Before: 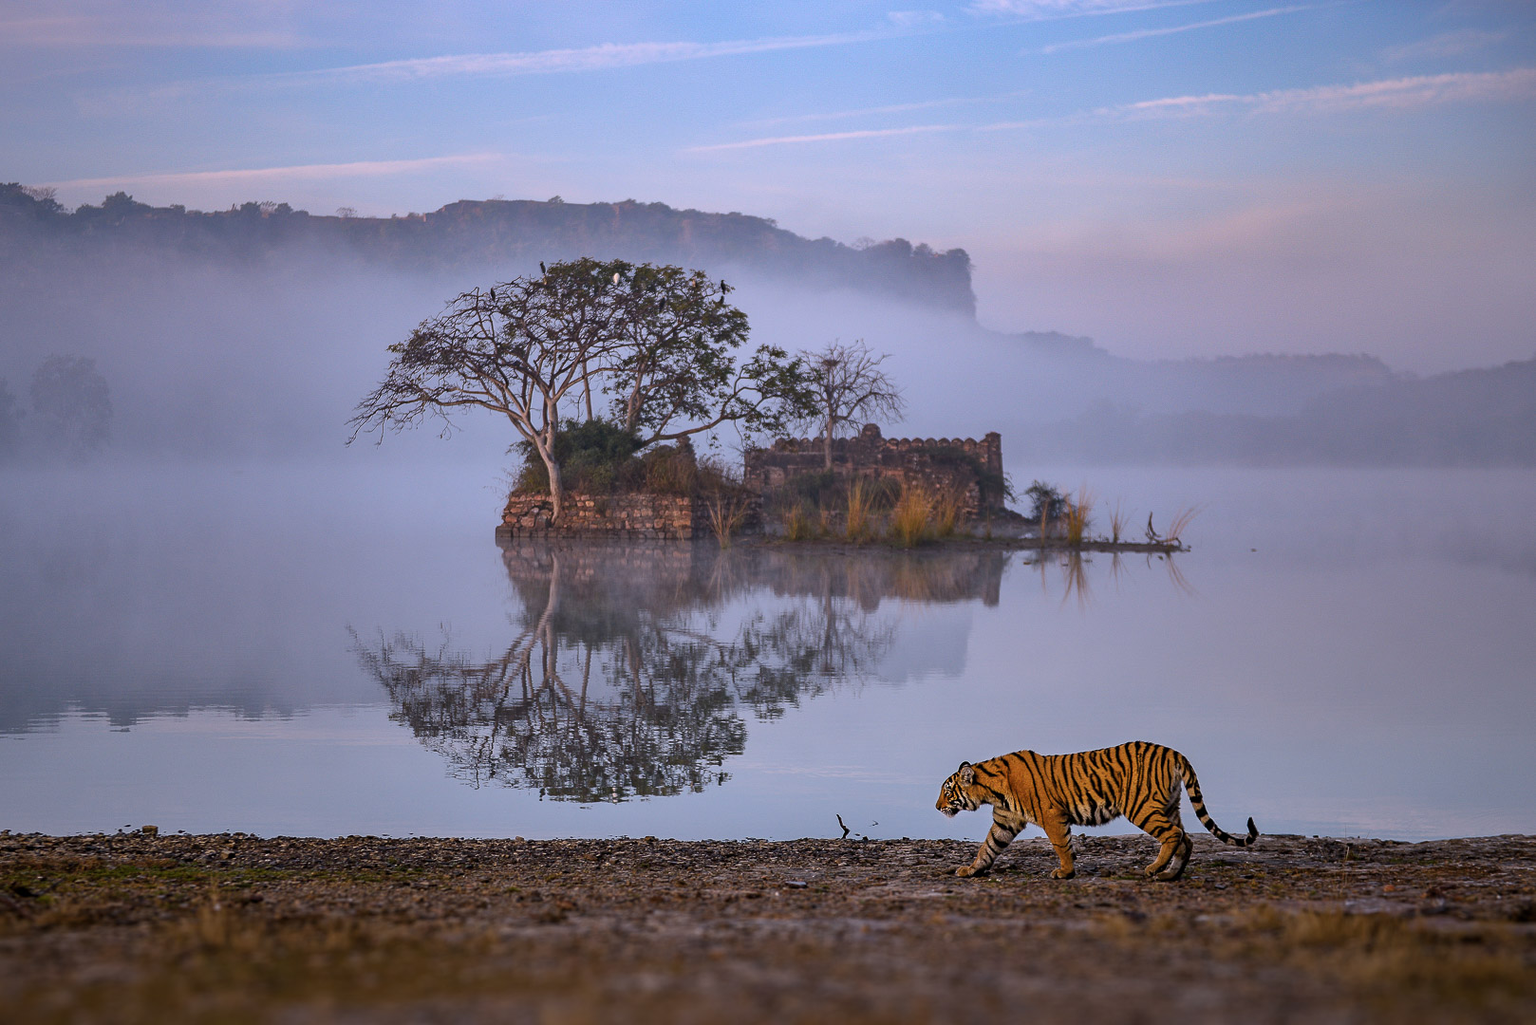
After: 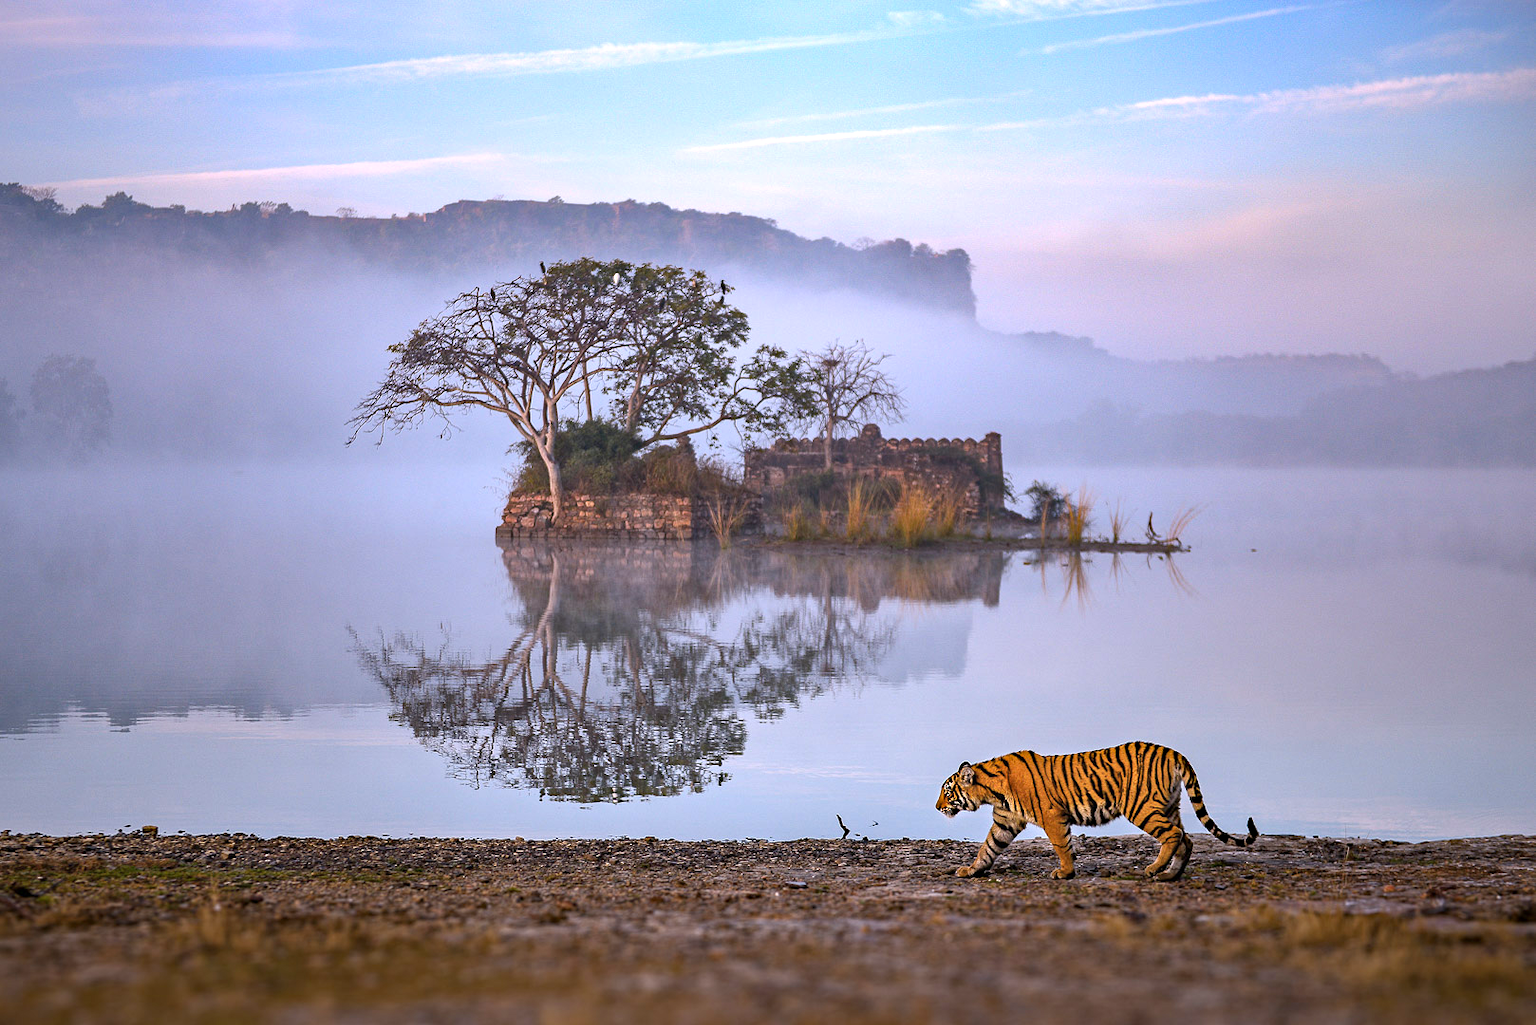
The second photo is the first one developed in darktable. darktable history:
exposure: black level correction 0, exposure 0.5 EV, compensate exposure bias true, compensate highlight preservation false
haze removal: on, module defaults
